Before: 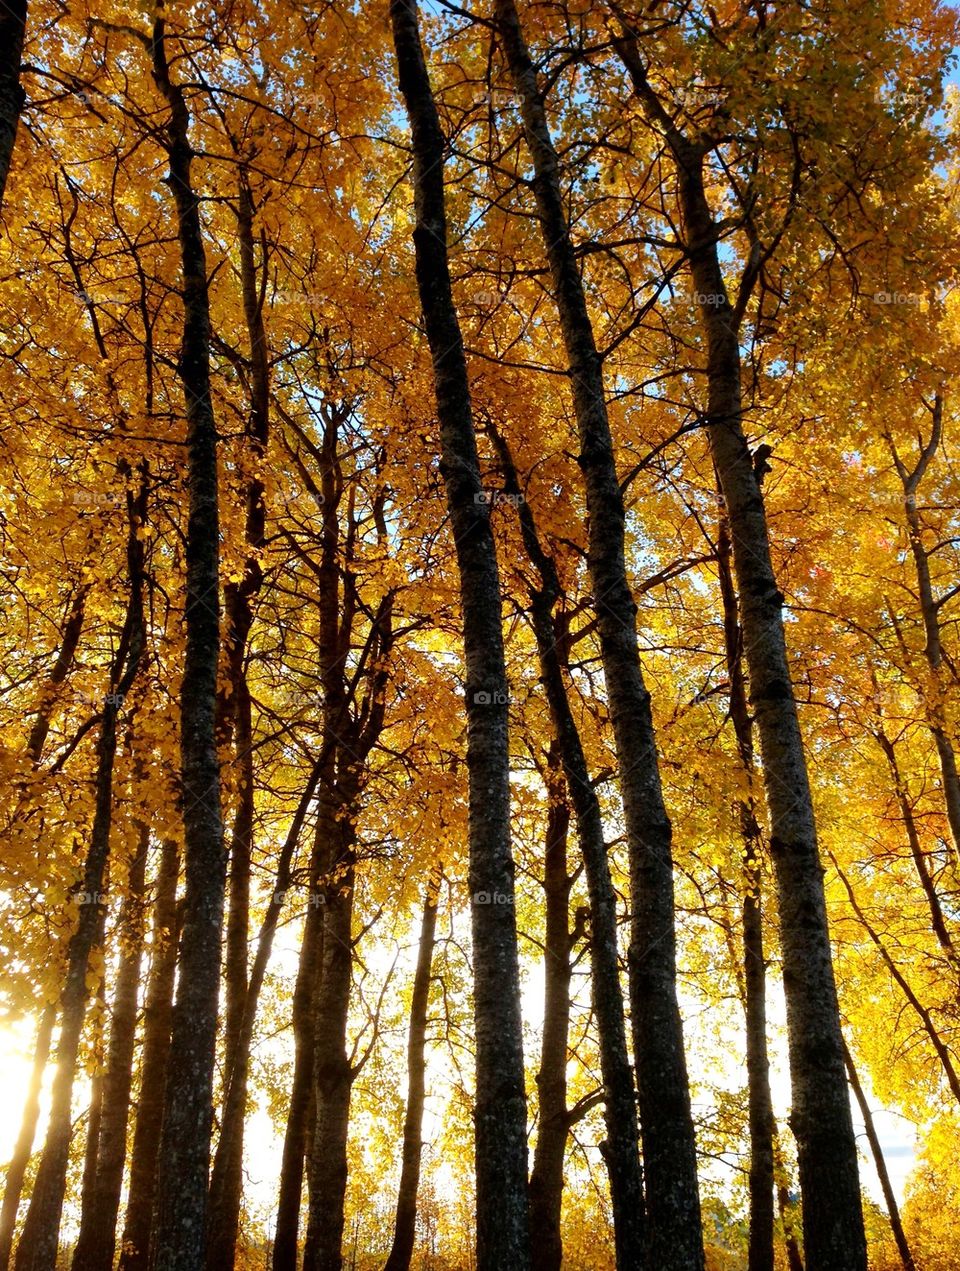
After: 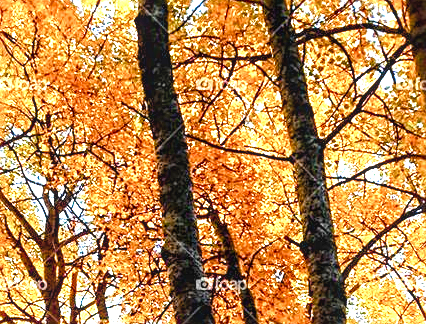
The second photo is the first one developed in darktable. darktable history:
sharpen: on, module defaults
exposure: black level correction 0, exposure 1.929 EV, compensate highlight preservation false
crop: left 28.961%, top 16.851%, right 26.626%, bottom 57.59%
color balance rgb: perceptual saturation grading › global saturation 0.956%, perceptual saturation grading › highlights -17.302%, perceptual saturation grading › mid-tones 32.71%, perceptual saturation grading › shadows 50.531%
local contrast: on, module defaults
